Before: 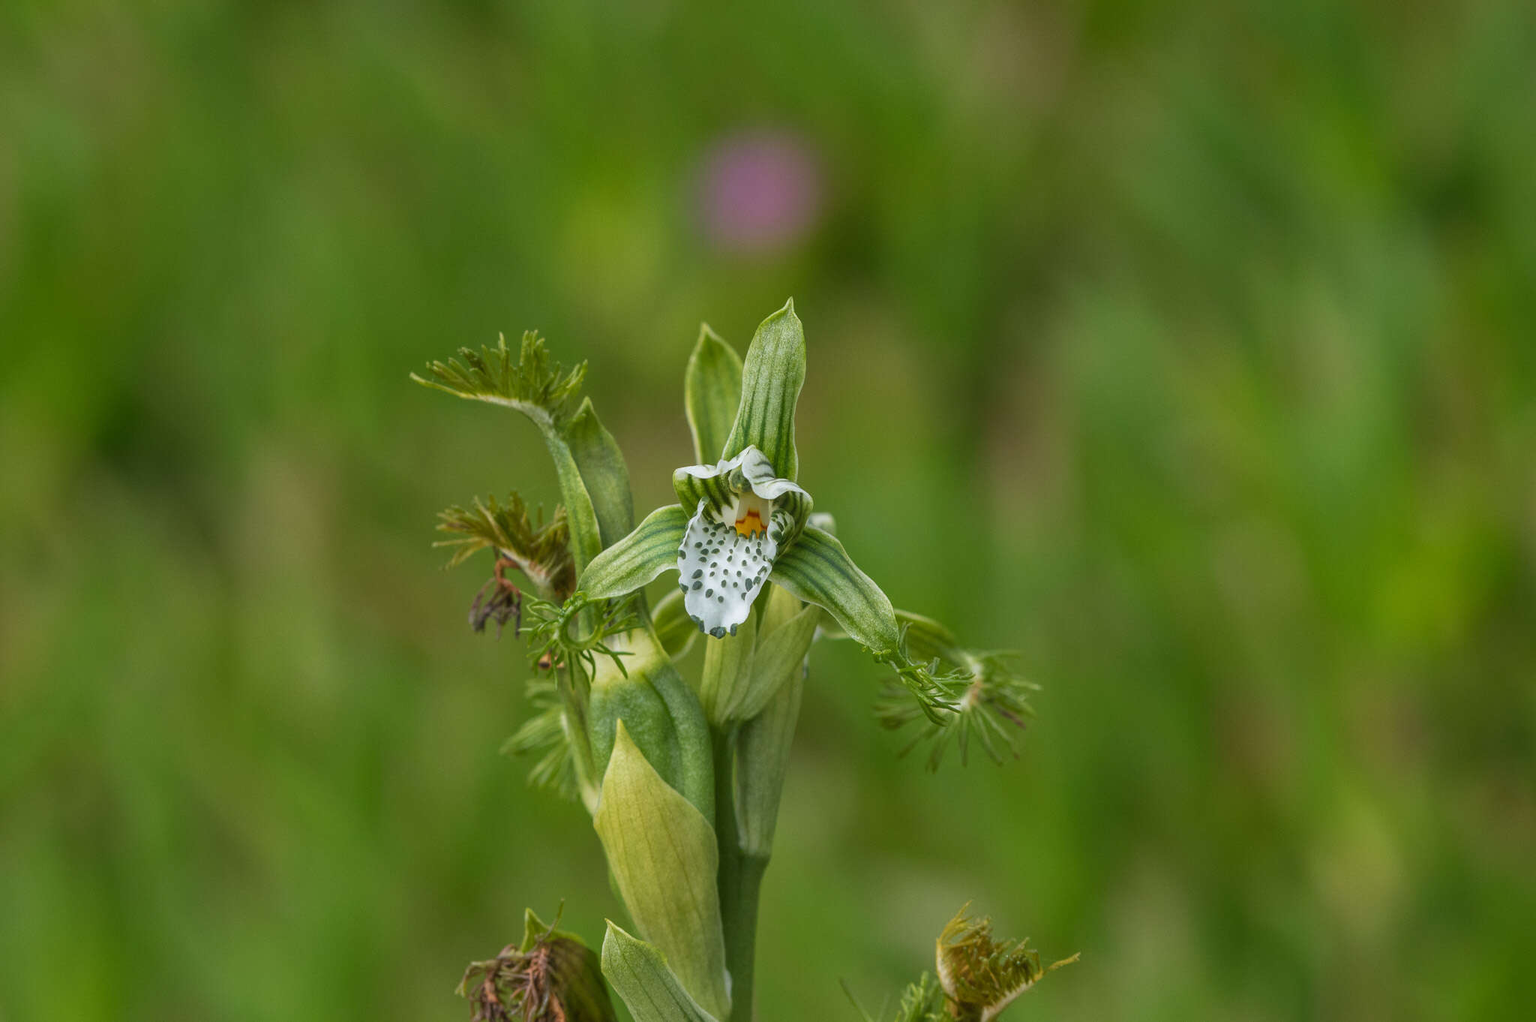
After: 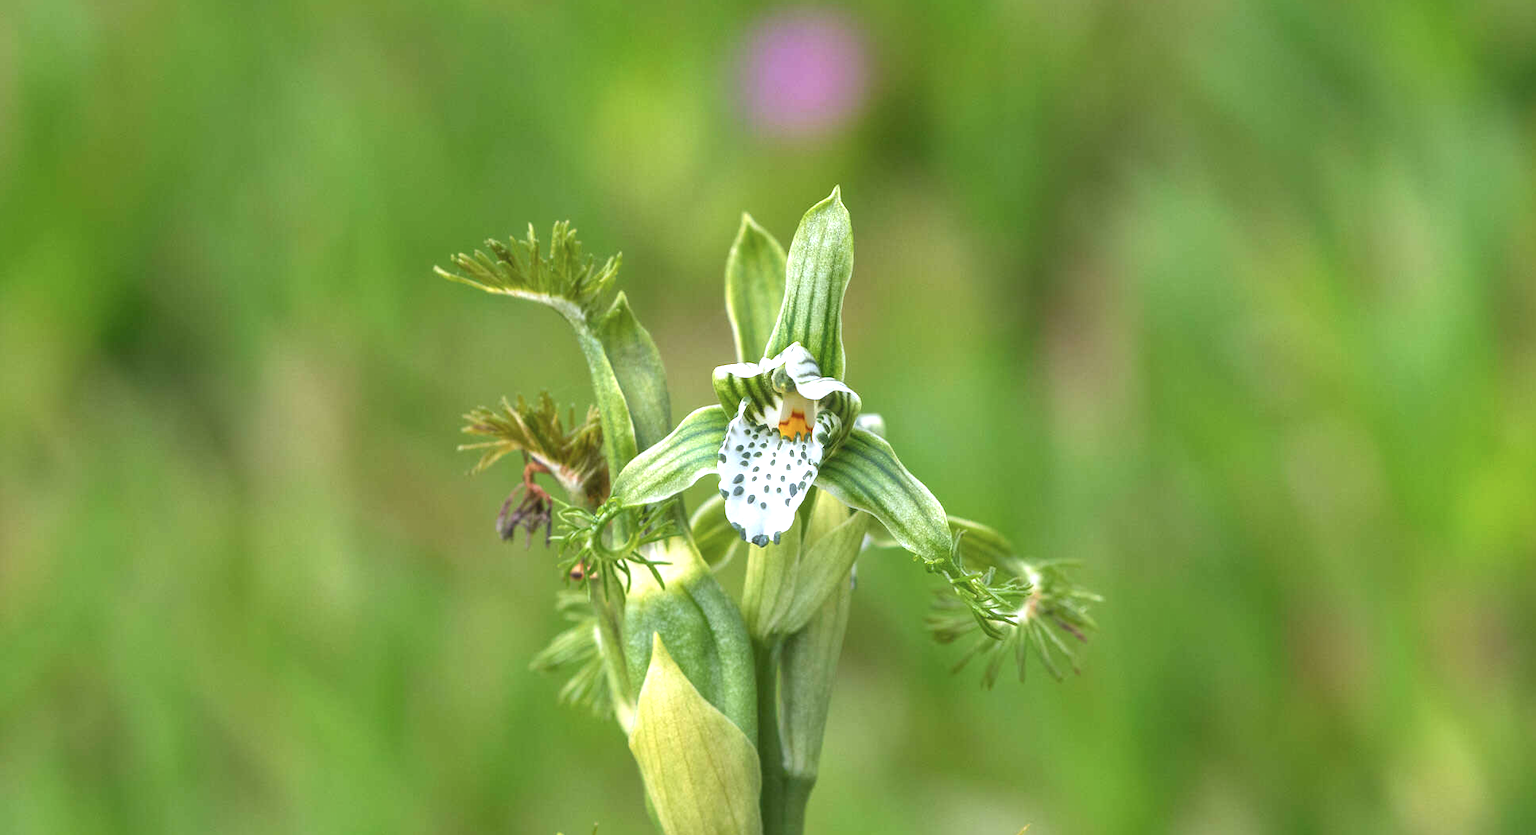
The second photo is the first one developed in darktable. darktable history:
crop and rotate: angle 0.068°, top 11.938%, right 5.496%, bottom 10.712%
color calibration: gray › normalize channels true, illuminant custom, x 0.363, y 0.385, temperature 4522.78 K, gamut compression 0.005
exposure: black level correction 0, exposure 1.104 EV, compensate highlight preservation false
